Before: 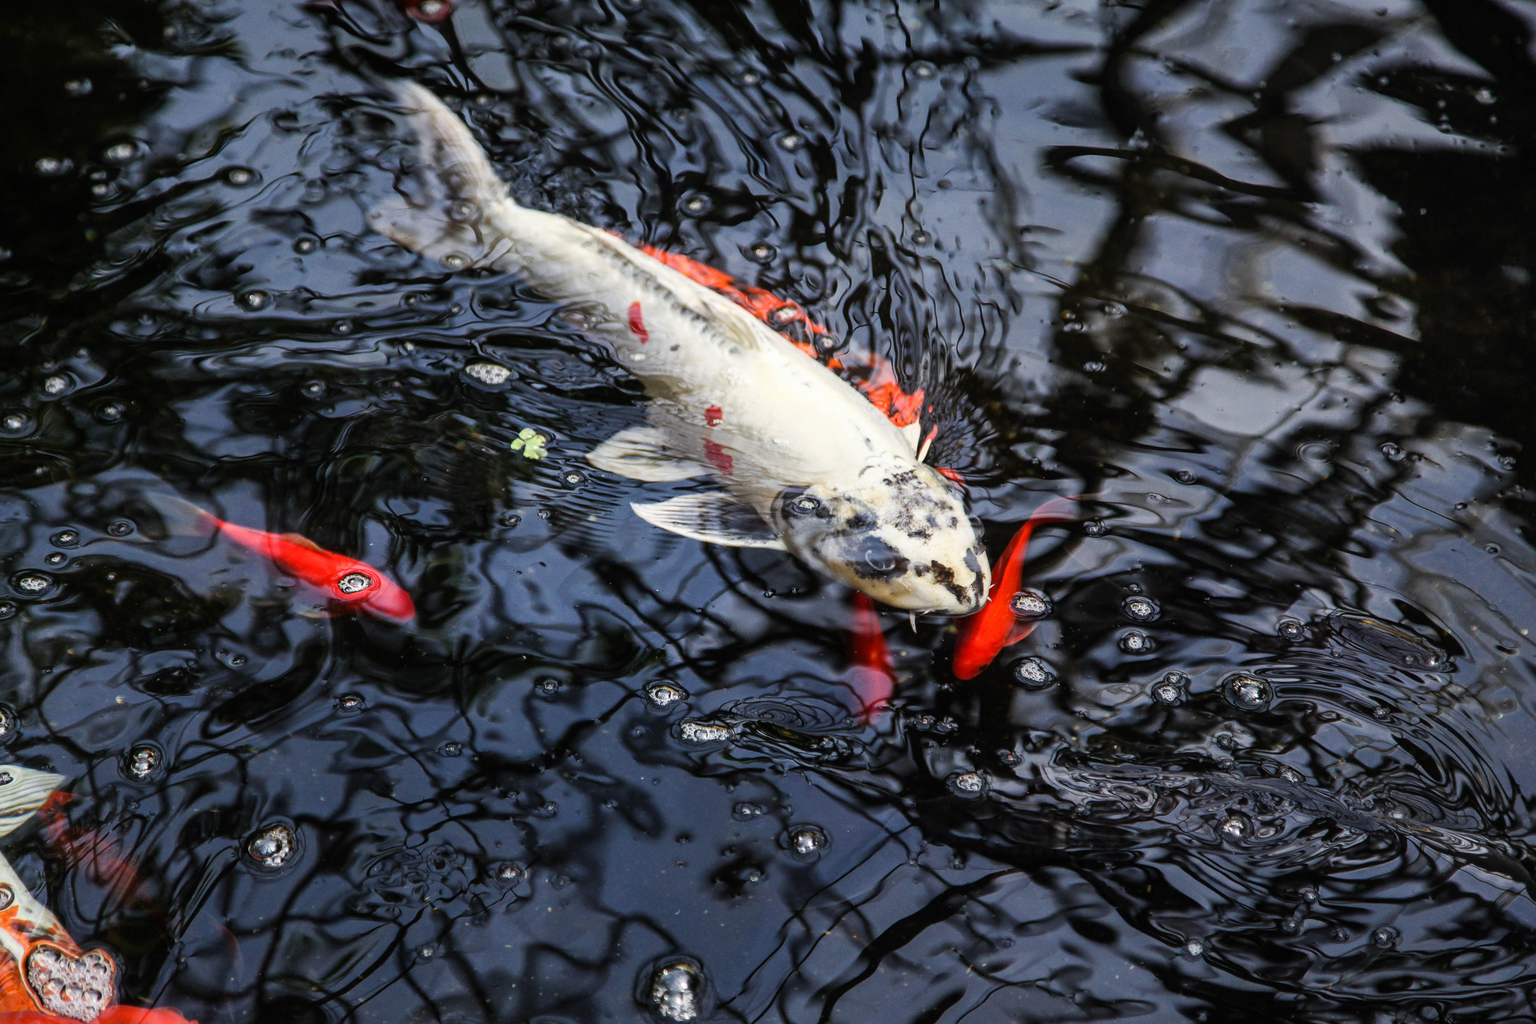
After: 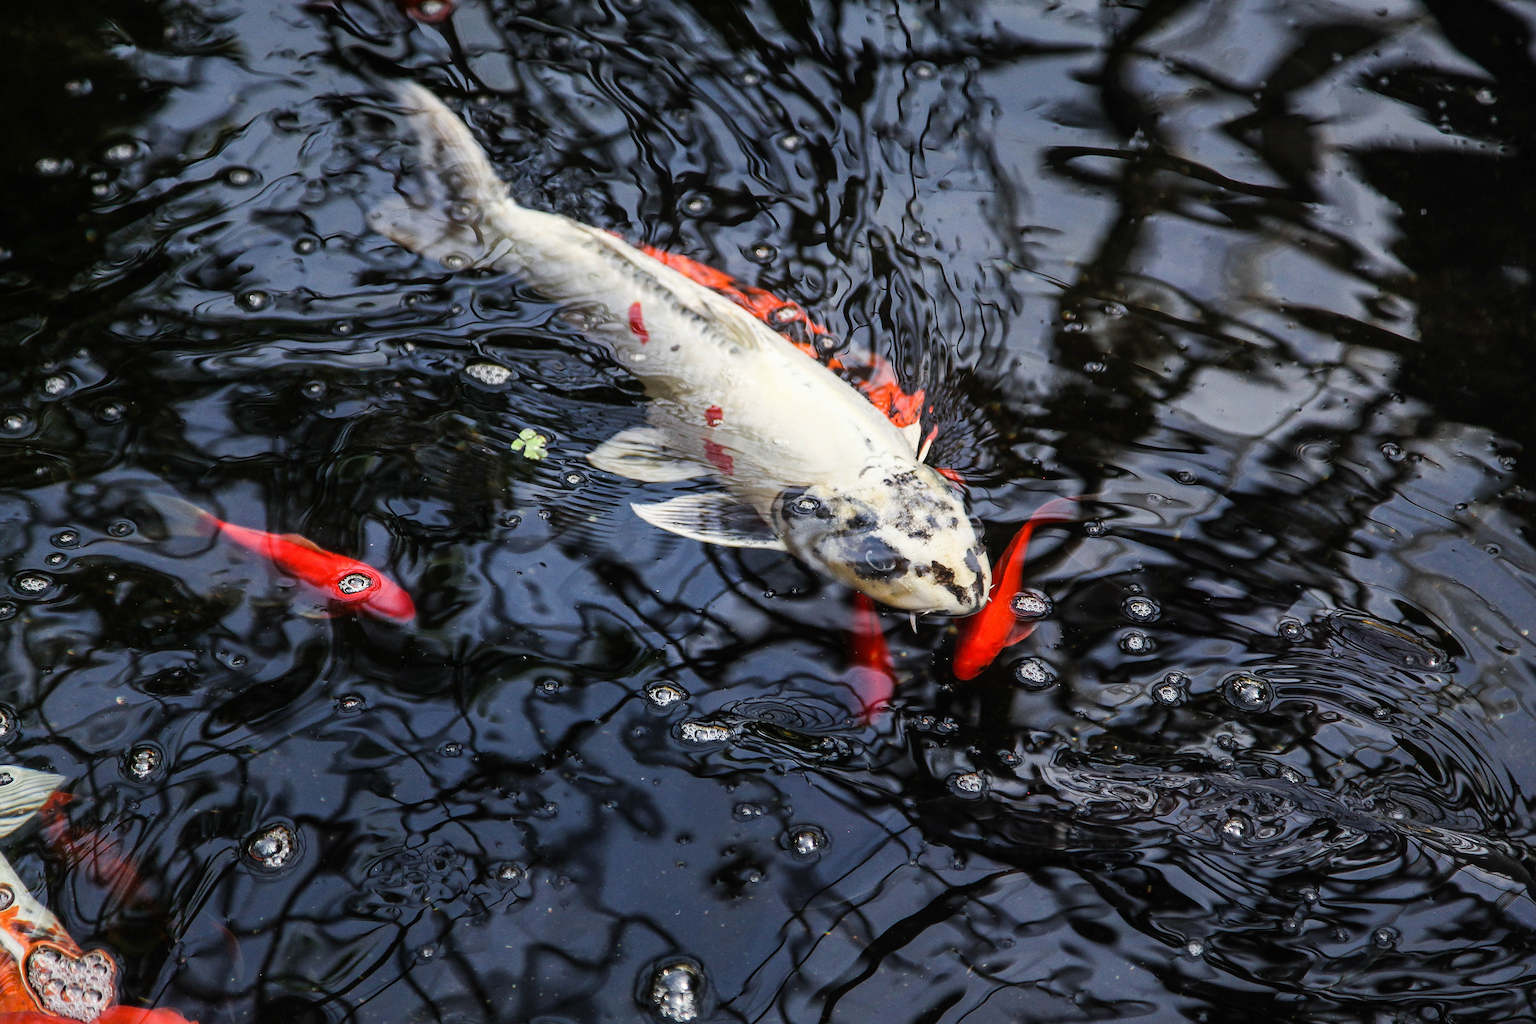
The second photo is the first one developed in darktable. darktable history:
sharpen: on, module defaults
exposure: exposure -0.021 EV, compensate highlight preservation false
